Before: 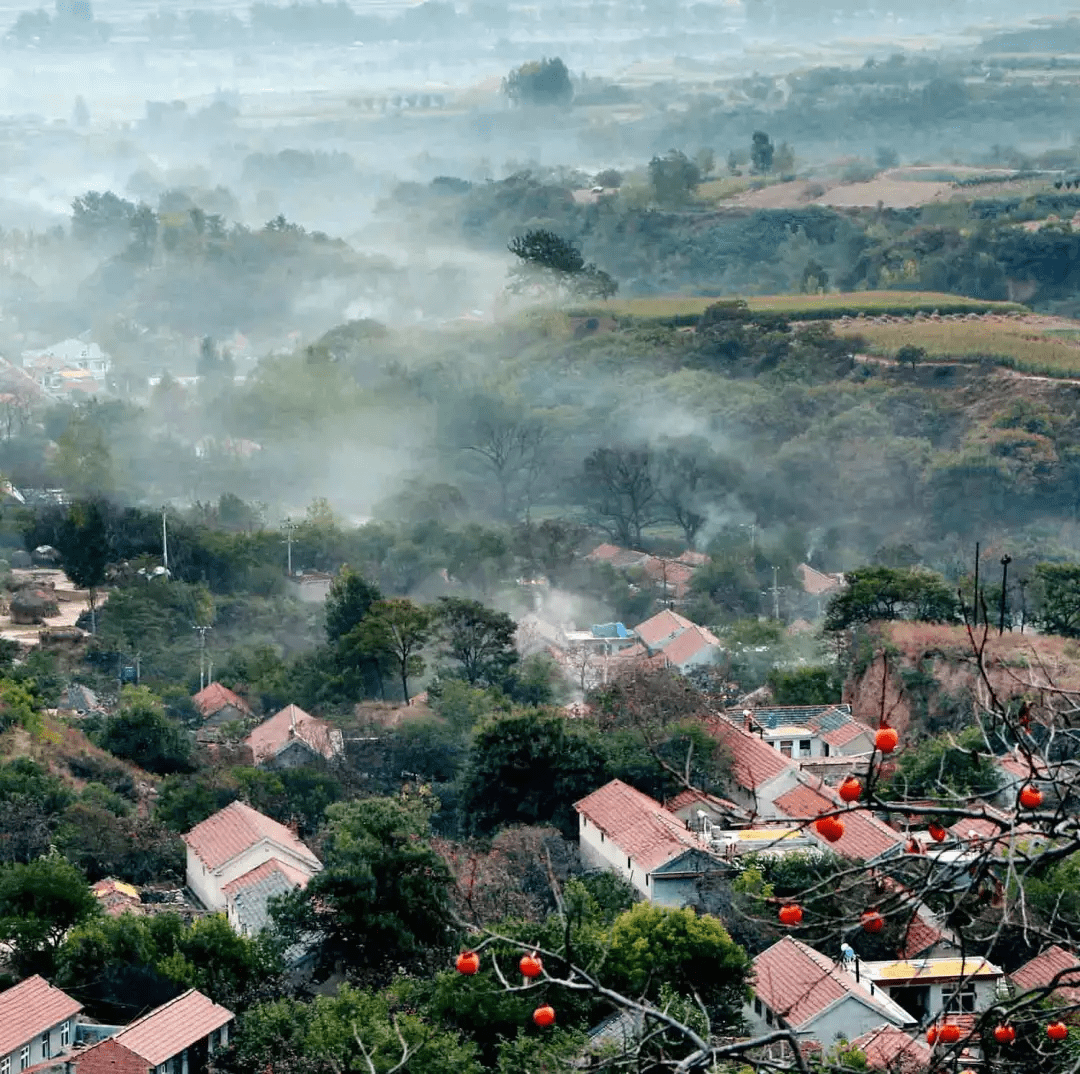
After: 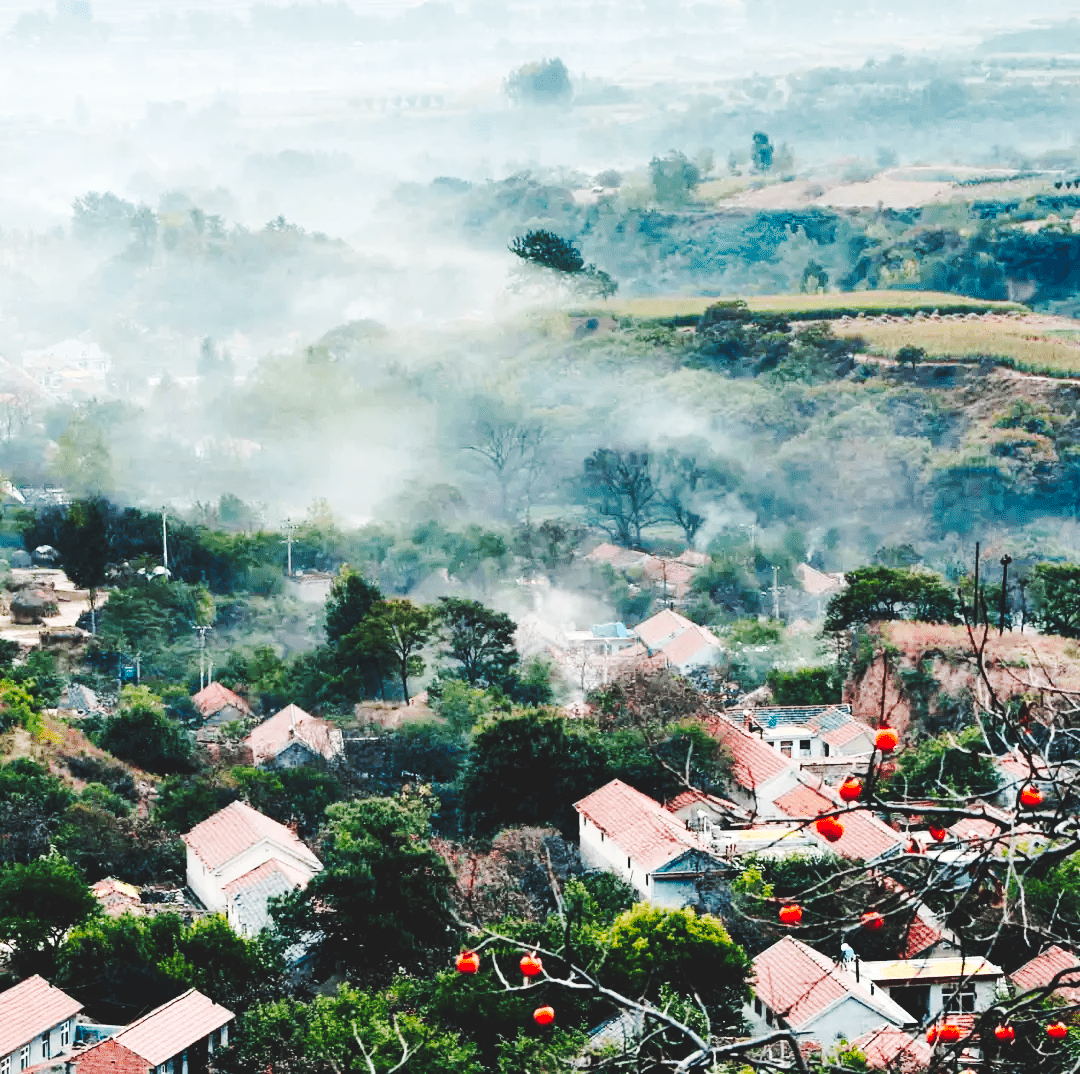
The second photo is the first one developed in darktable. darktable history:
tone curve: curves: ch0 [(0, 0) (0.003, 0.108) (0.011, 0.112) (0.025, 0.117) (0.044, 0.126) (0.069, 0.133) (0.1, 0.146) (0.136, 0.158) (0.177, 0.178) (0.224, 0.212) (0.277, 0.256) (0.335, 0.331) (0.399, 0.423) (0.468, 0.538) (0.543, 0.641) (0.623, 0.721) (0.709, 0.792) (0.801, 0.845) (0.898, 0.917) (1, 1)], preserve colors none
base curve: curves: ch0 [(0, 0) (0.005, 0.002) (0.193, 0.295) (0.399, 0.664) (0.75, 0.928) (1, 1)], preserve colors none
